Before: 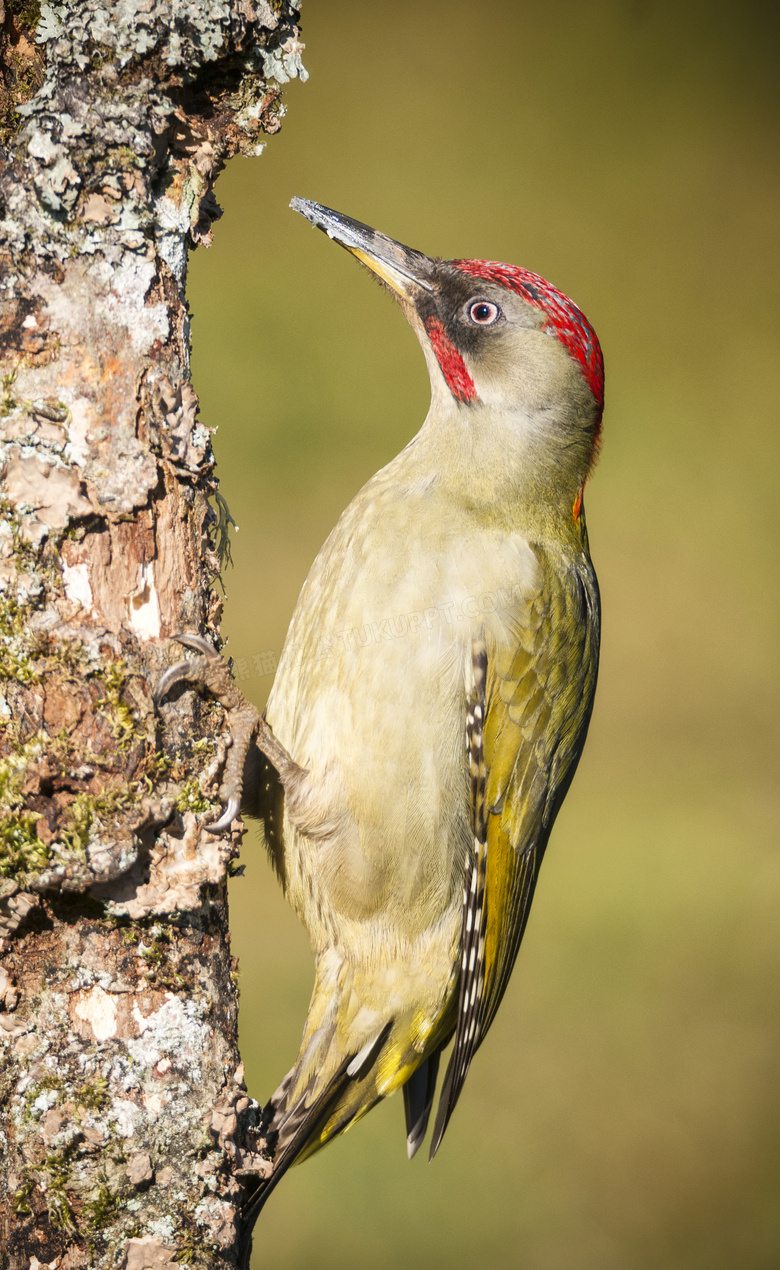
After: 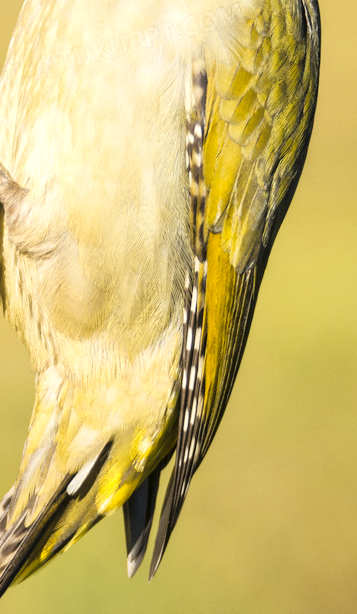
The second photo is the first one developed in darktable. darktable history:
crop: left 35.976%, top 45.819%, right 18.162%, bottom 5.807%
exposure: exposure 0.207 EV, compensate highlight preservation false
color contrast: green-magenta contrast 0.8, blue-yellow contrast 1.1, unbound 0
tone curve: curves: ch0 [(0, 0) (0.07, 0.057) (0.15, 0.177) (0.352, 0.445) (0.59, 0.703) (0.857, 0.908) (1, 1)], color space Lab, linked channels, preserve colors none
